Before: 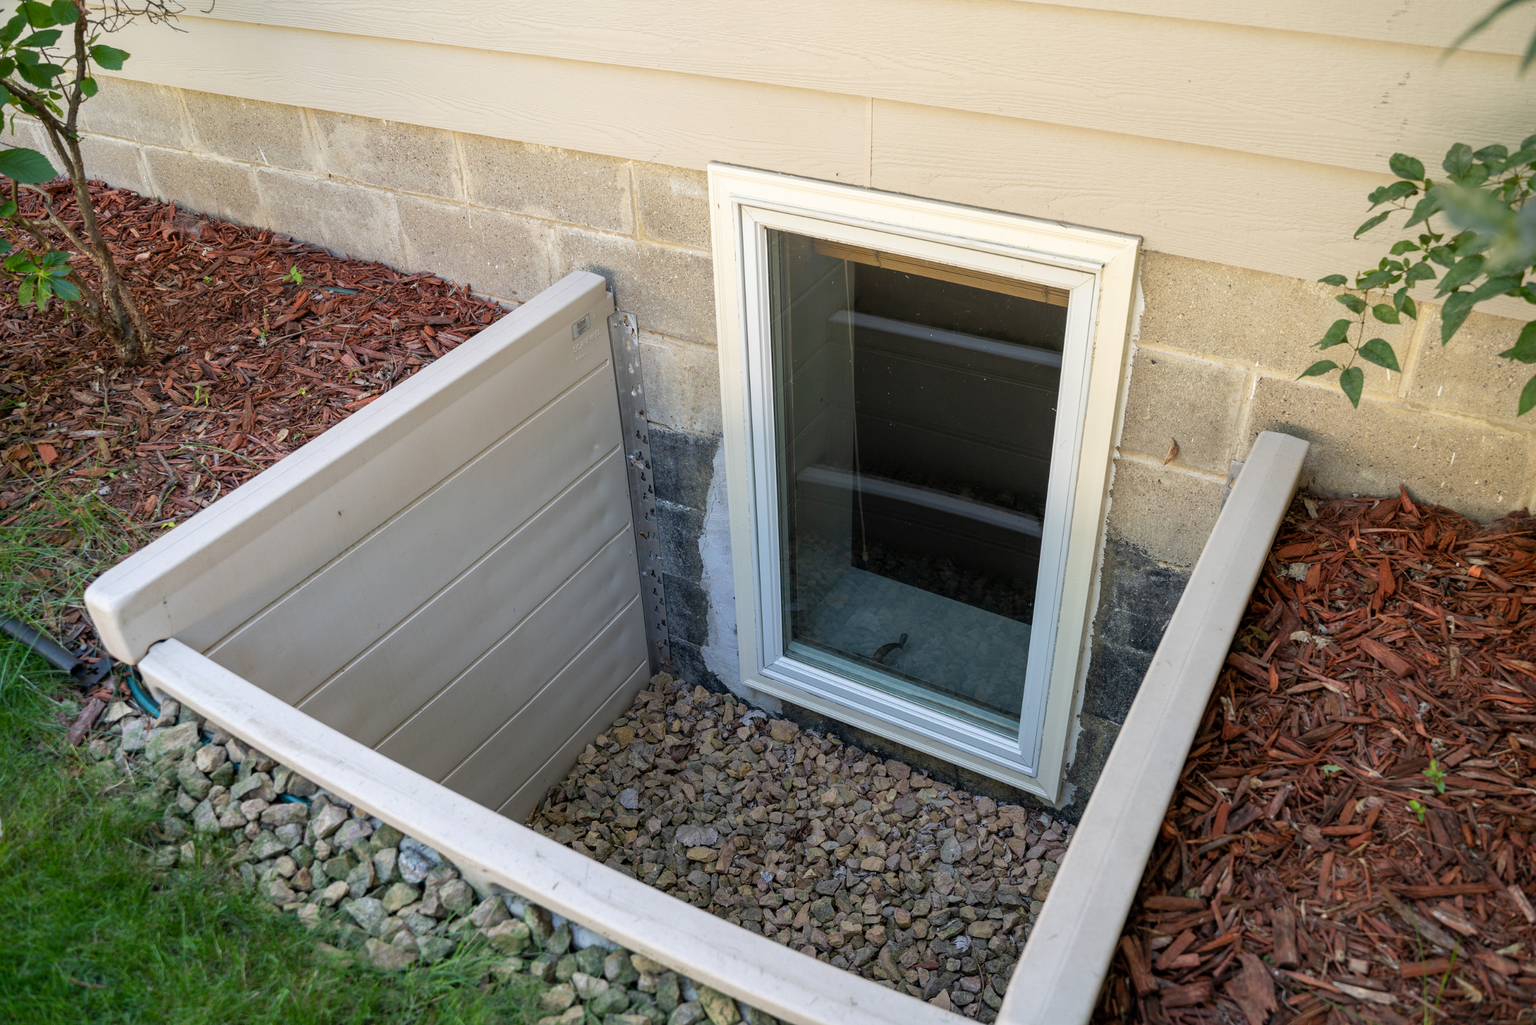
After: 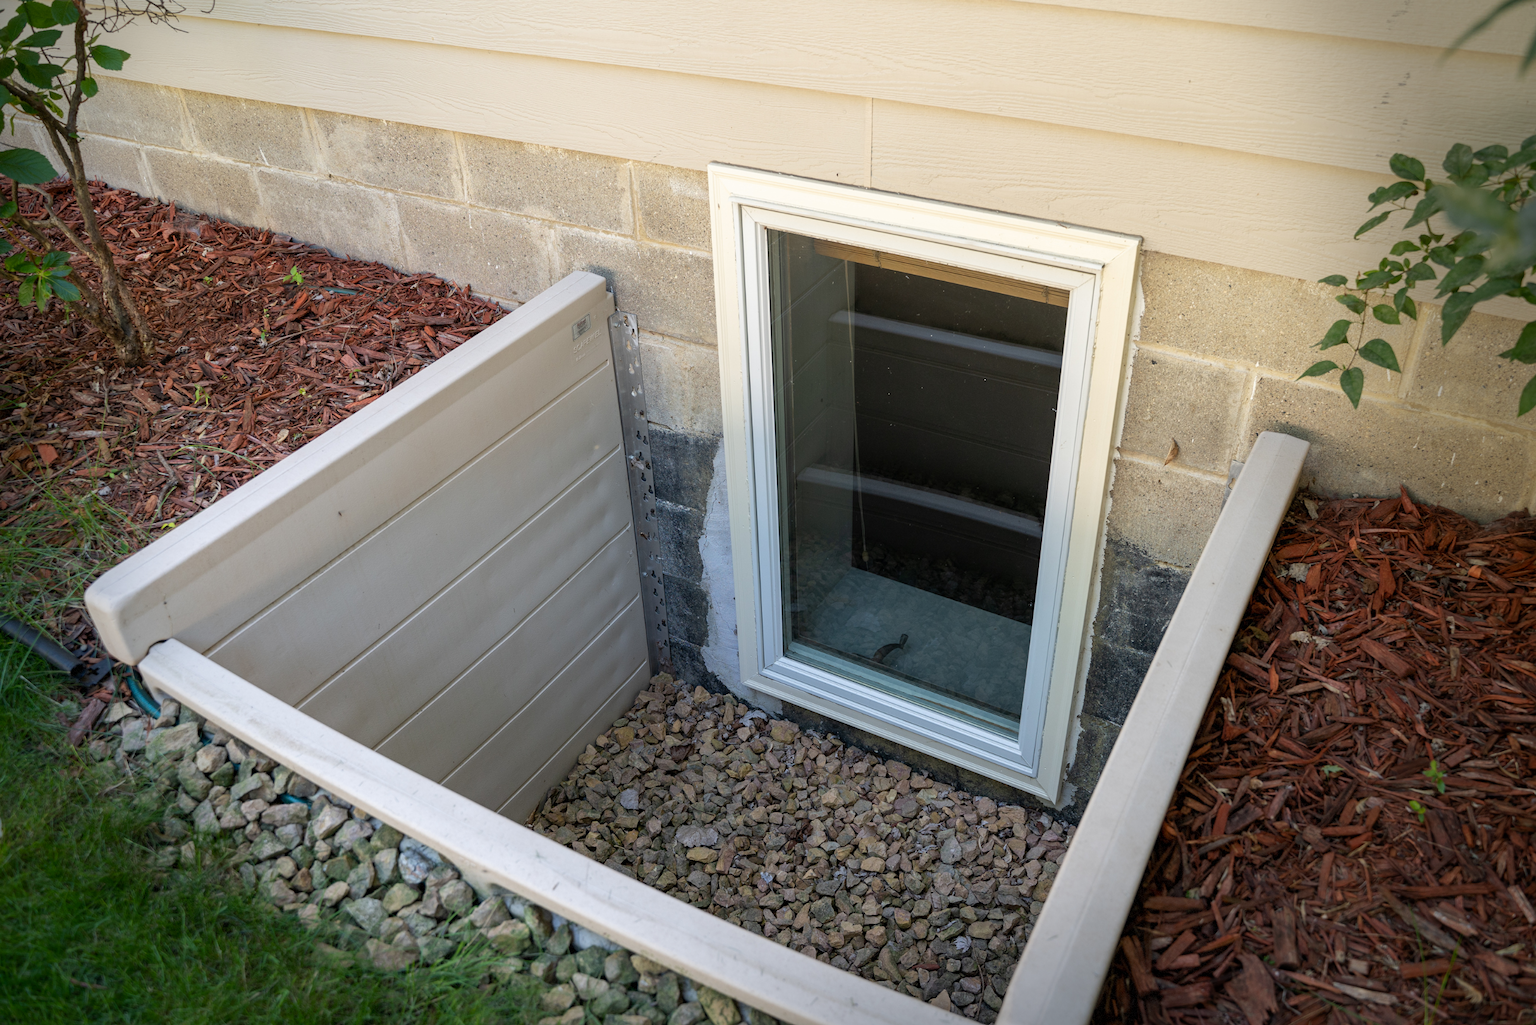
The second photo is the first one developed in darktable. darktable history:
vignetting: fall-off start 68.33%, fall-off radius 30%, saturation 0.042, center (-0.066, -0.311), width/height ratio 0.992, shape 0.85, dithering 8-bit output
white balance: emerald 1
